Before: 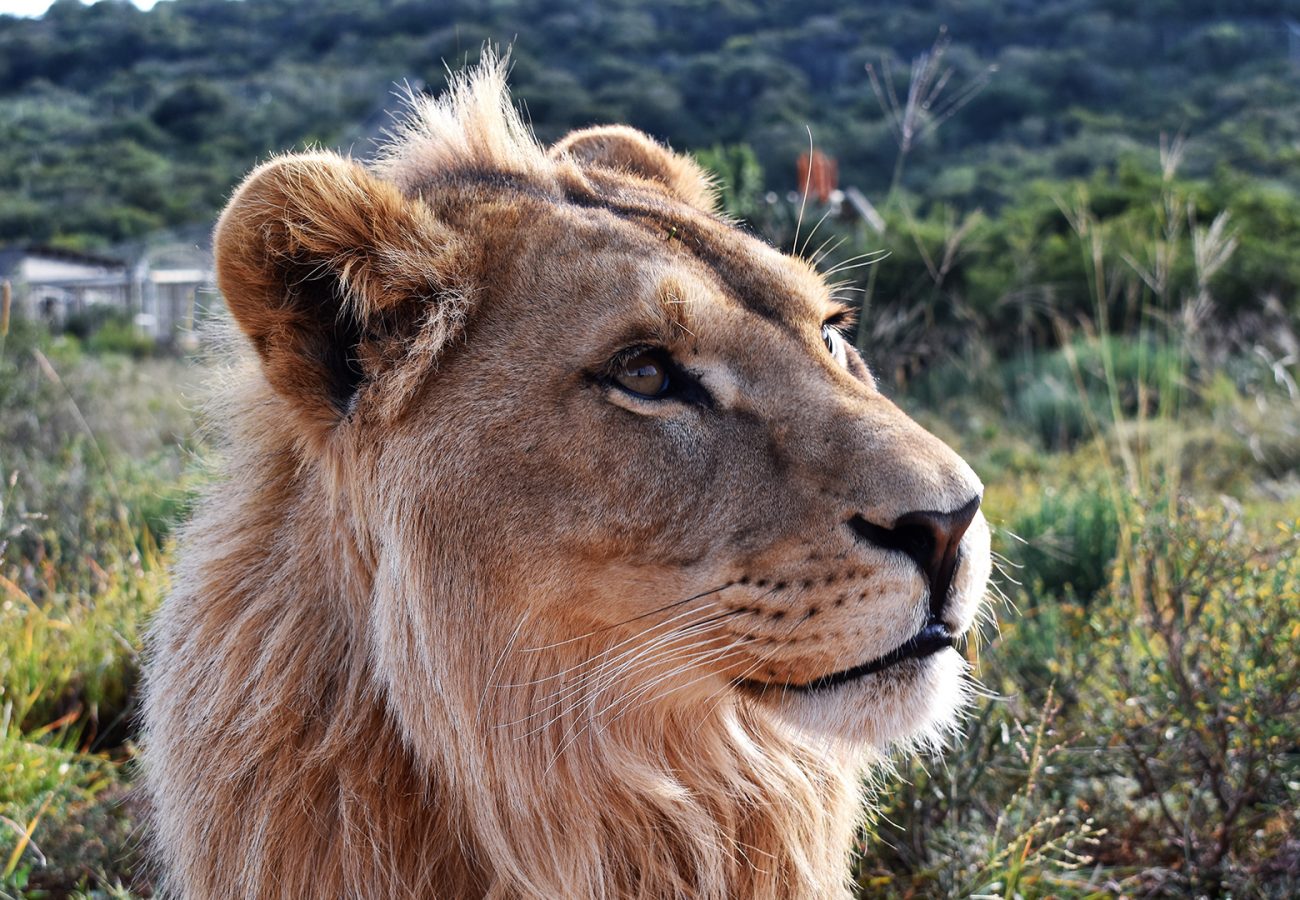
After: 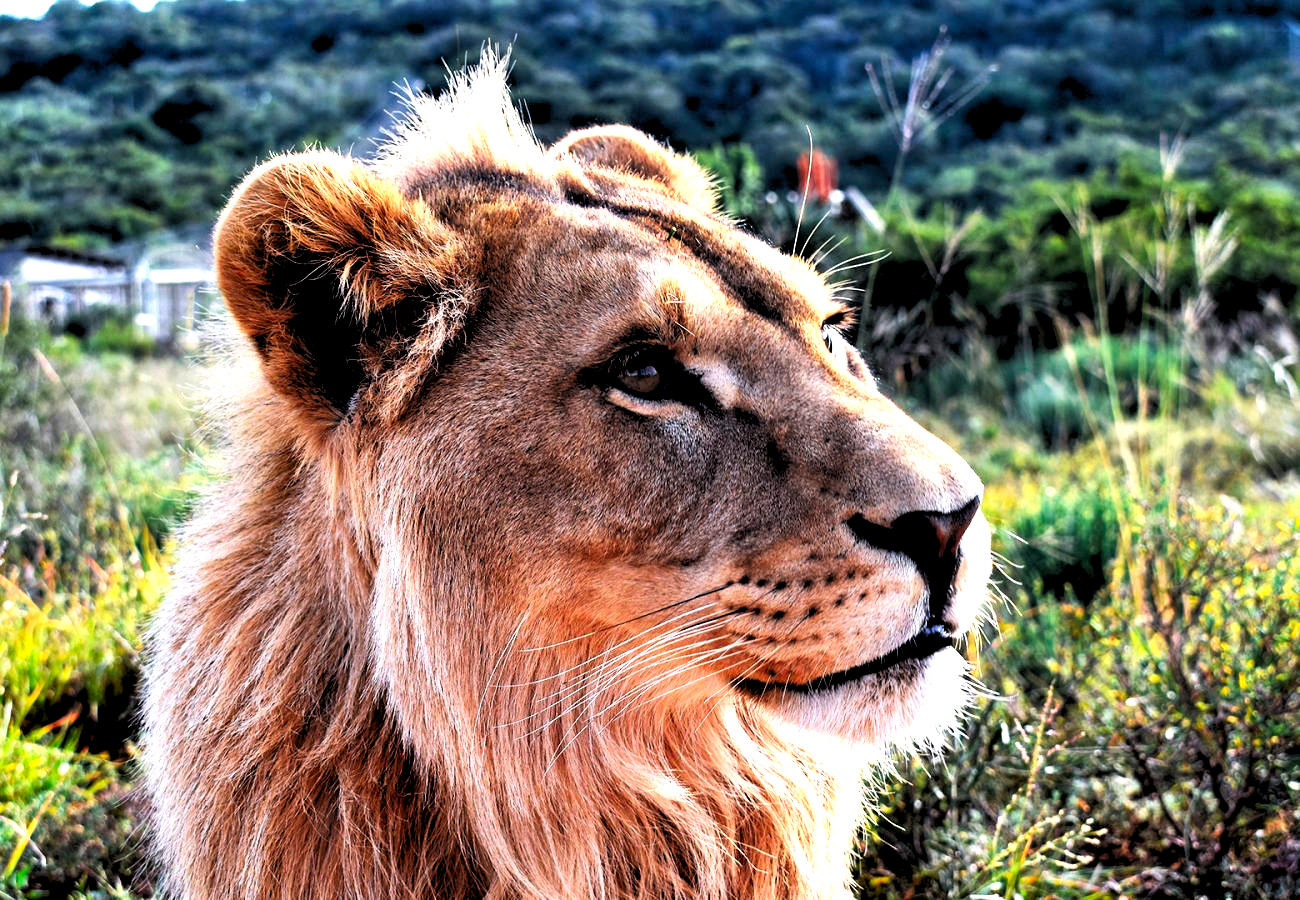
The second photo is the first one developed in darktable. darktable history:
rgb levels: levels [[0.013, 0.434, 0.89], [0, 0.5, 1], [0, 0.5, 1]]
tone equalizer: -8 EV -1.08 EV, -7 EV -1.01 EV, -6 EV -0.867 EV, -5 EV -0.578 EV, -3 EV 0.578 EV, -2 EV 0.867 EV, -1 EV 1.01 EV, +0 EV 1.08 EV, edges refinement/feathering 500, mask exposure compensation -1.57 EV, preserve details no
color contrast: green-magenta contrast 1.69, blue-yellow contrast 1.49
